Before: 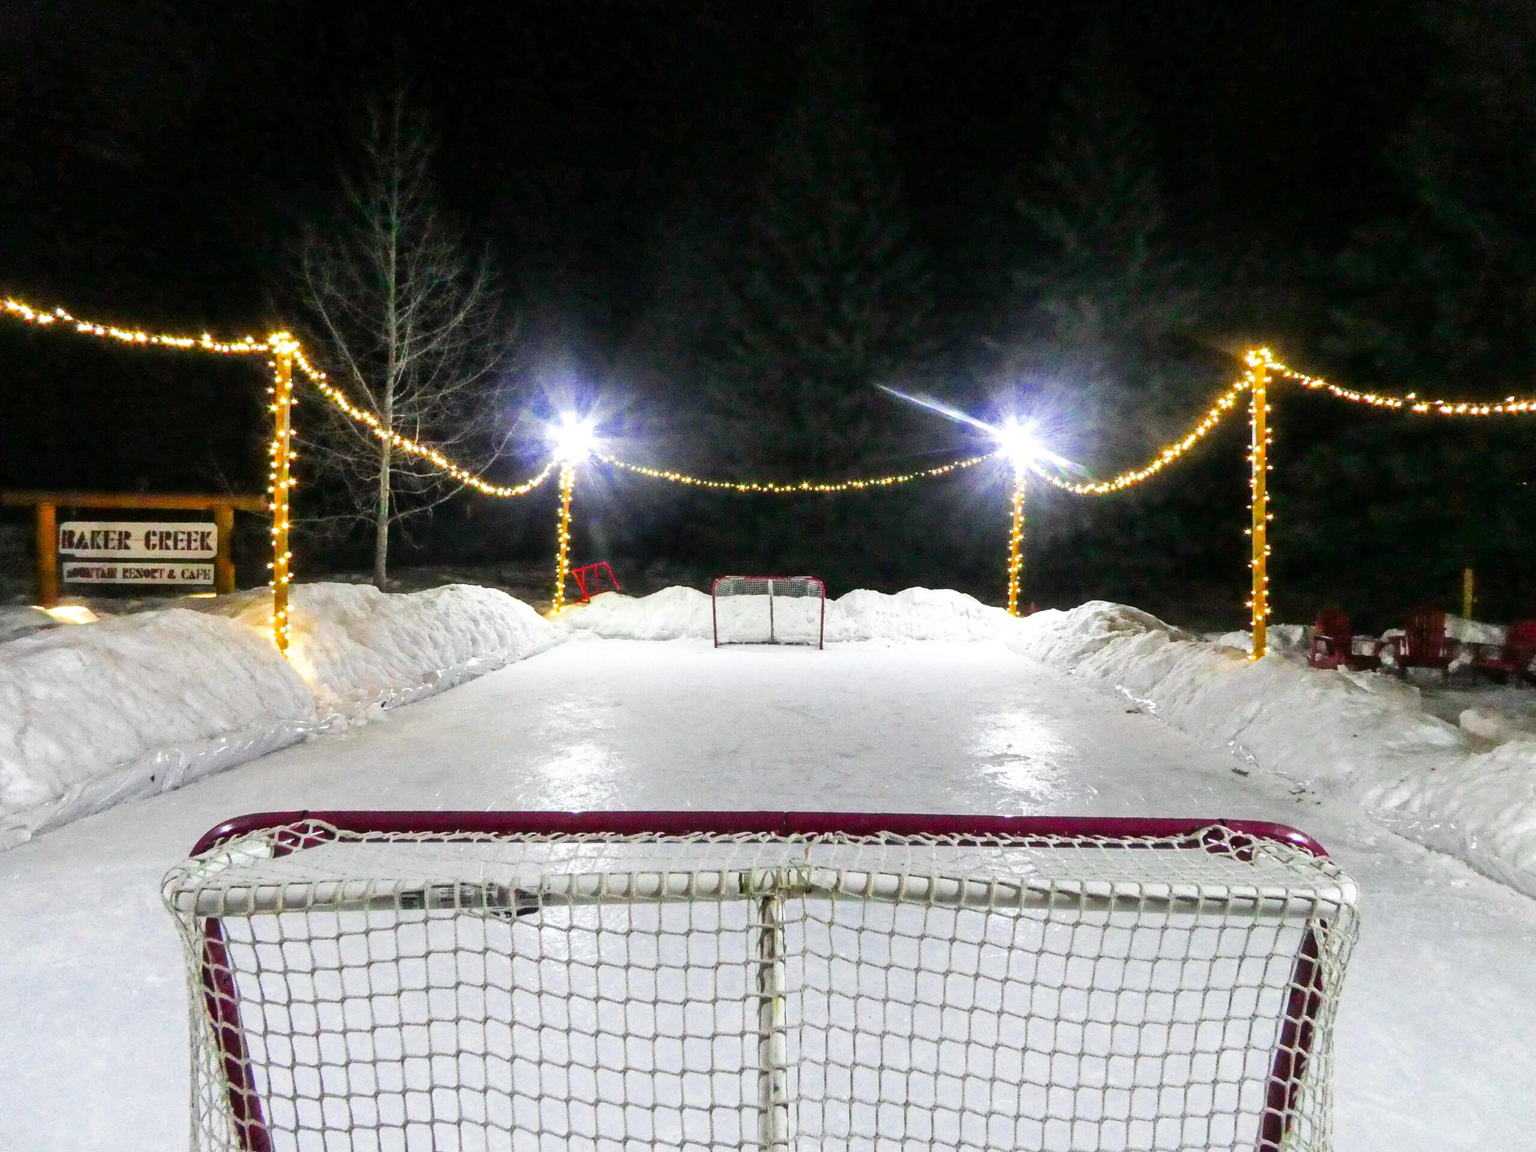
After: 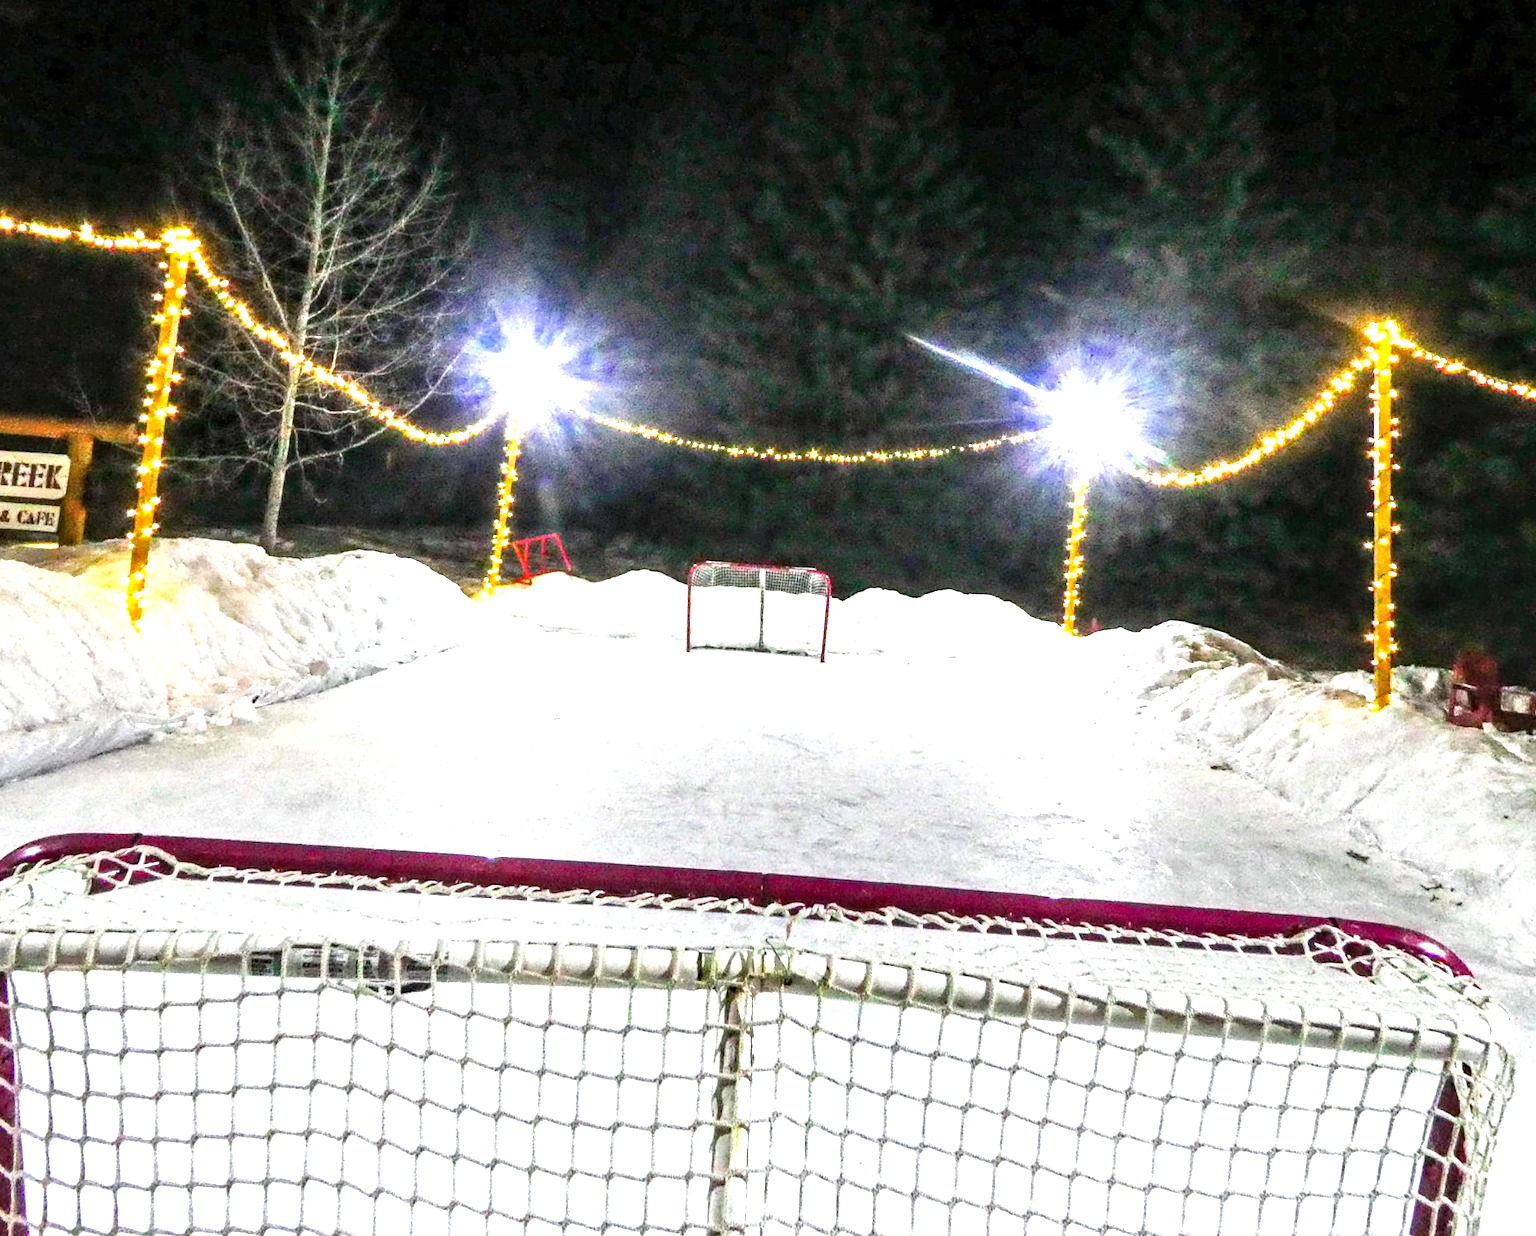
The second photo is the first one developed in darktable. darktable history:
crop and rotate: angle -3.27°, left 5.211%, top 5.211%, right 4.607%, bottom 4.607%
base curve: exposure shift 0, preserve colors none
local contrast: detail 144%
rotate and perspective: rotation 0.215°, lens shift (vertical) -0.139, crop left 0.069, crop right 0.939, crop top 0.002, crop bottom 0.996
levels: mode automatic
haze removal: adaptive false
exposure: black level correction 0, exposure 1 EV, compensate exposure bias true, compensate highlight preservation false
